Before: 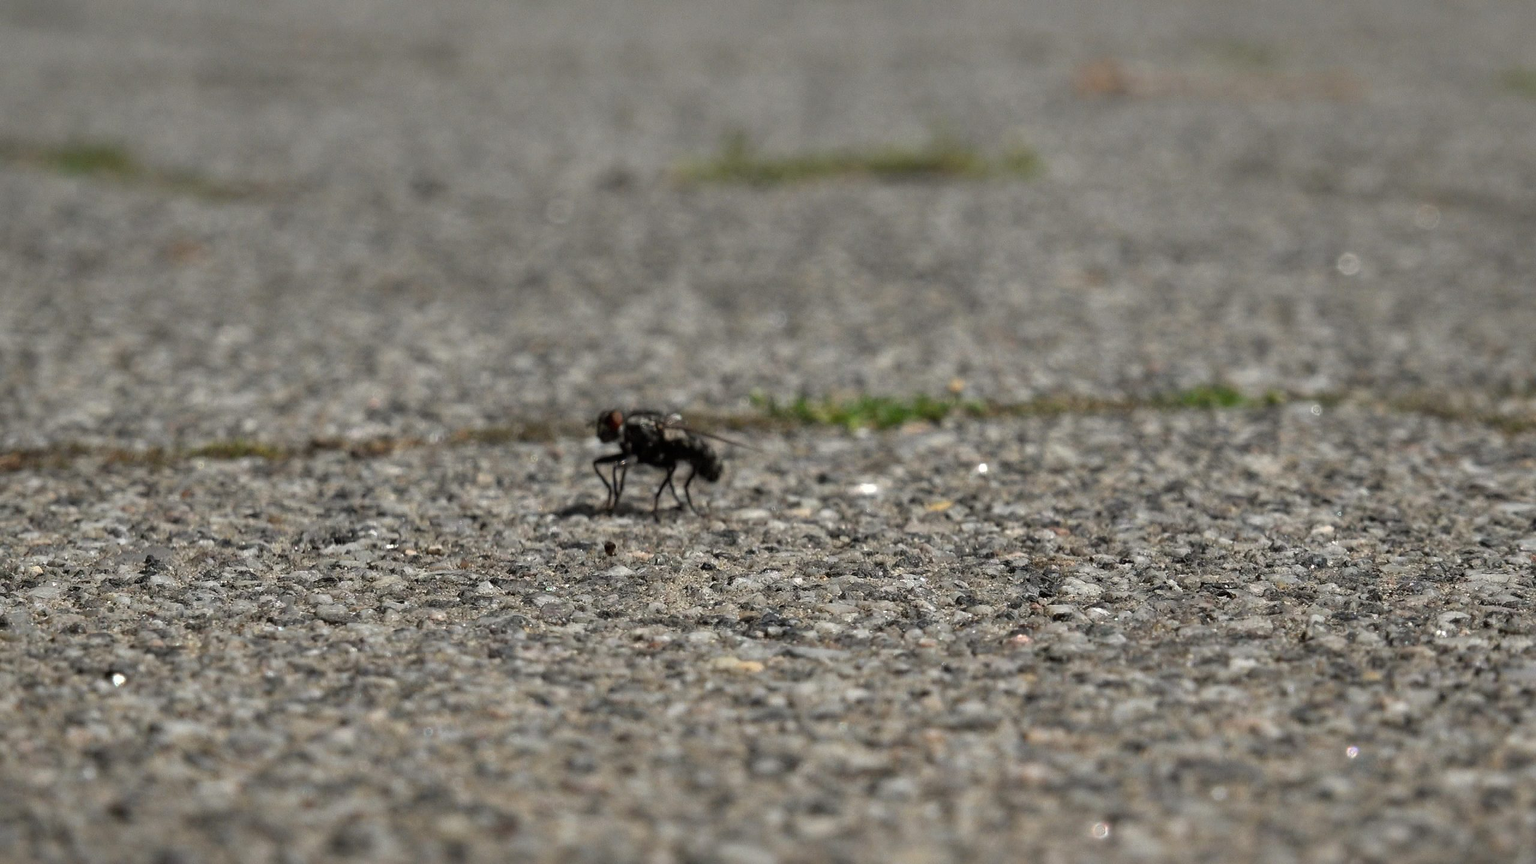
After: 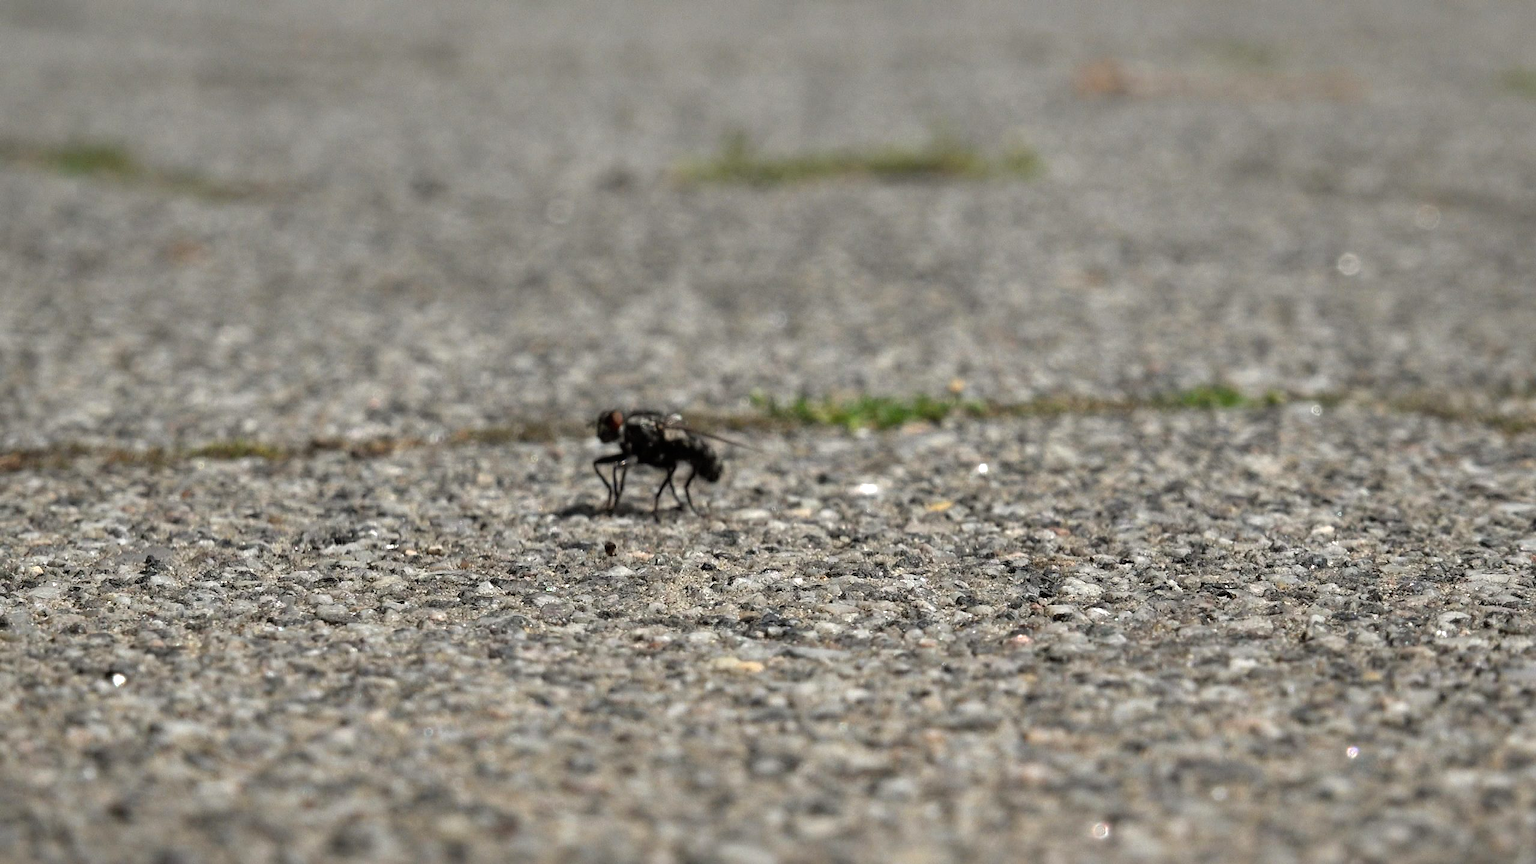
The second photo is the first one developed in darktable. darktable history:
tone equalizer: -8 EV -0.41 EV, -7 EV -0.408 EV, -6 EV -0.332 EV, -5 EV -0.234 EV, -3 EV 0.203 EV, -2 EV 0.349 EV, -1 EV 0.404 EV, +0 EV 0.438 EV
